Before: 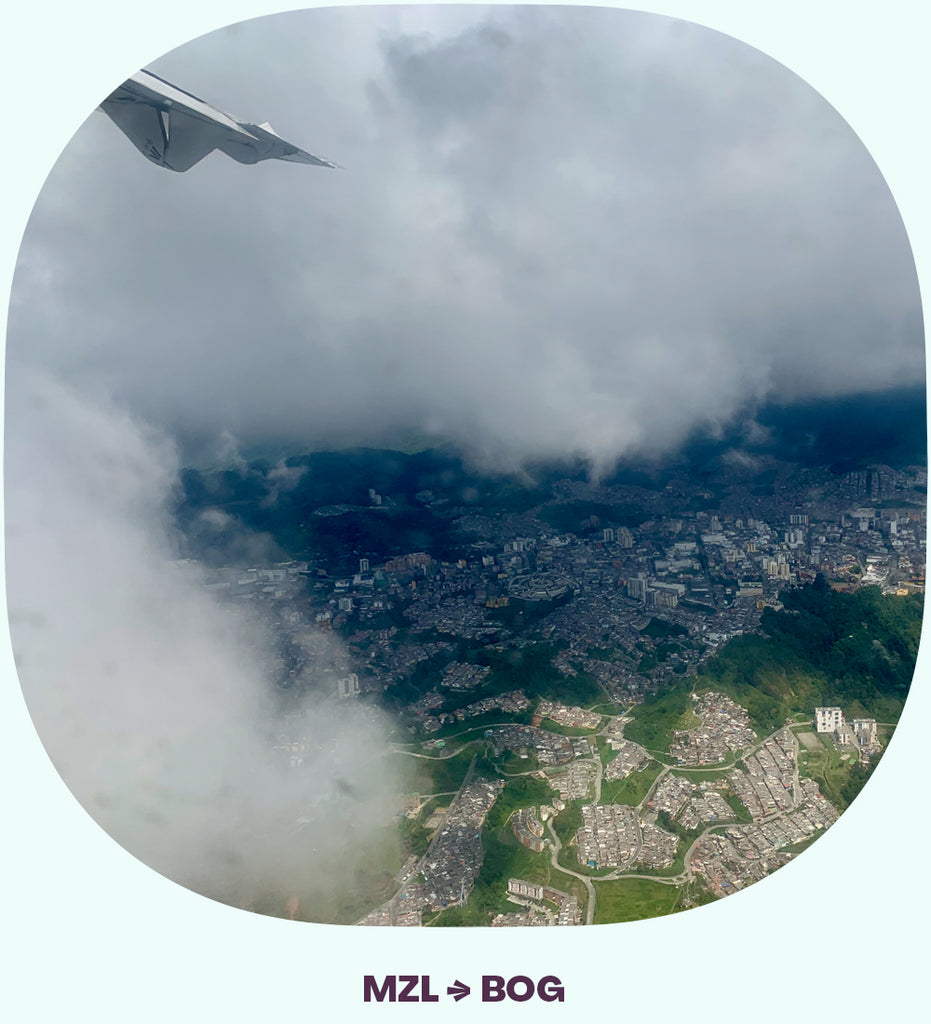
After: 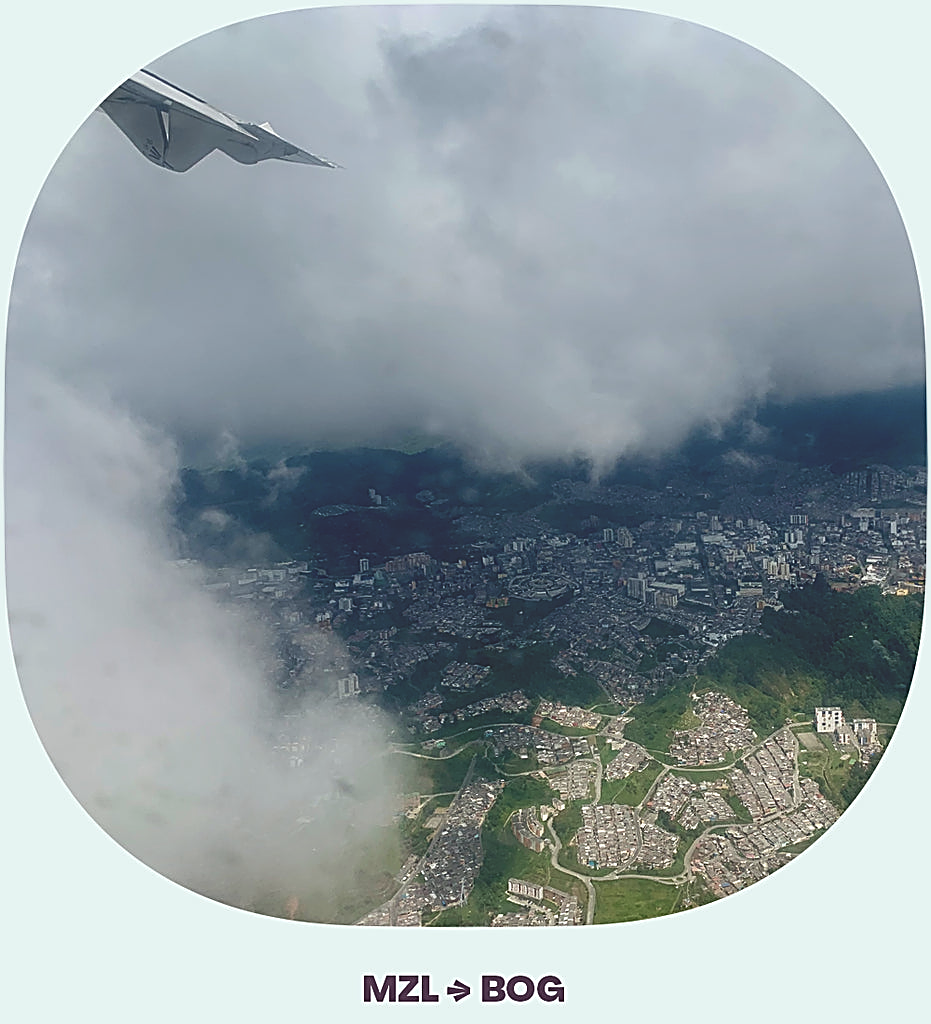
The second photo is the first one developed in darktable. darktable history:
exposure: black level correction -0.025, exposure -0.117 EV, compensate highlight preservation false
sharpen: amount 1
